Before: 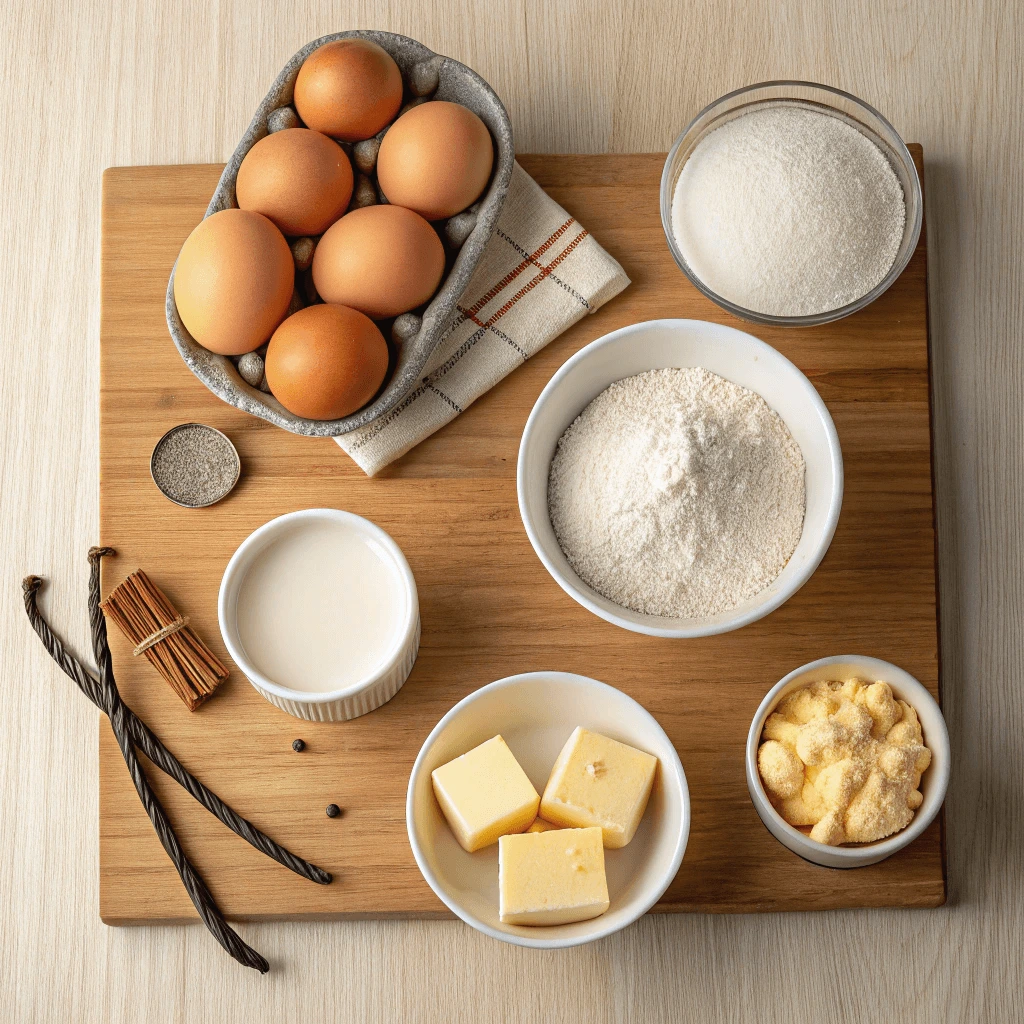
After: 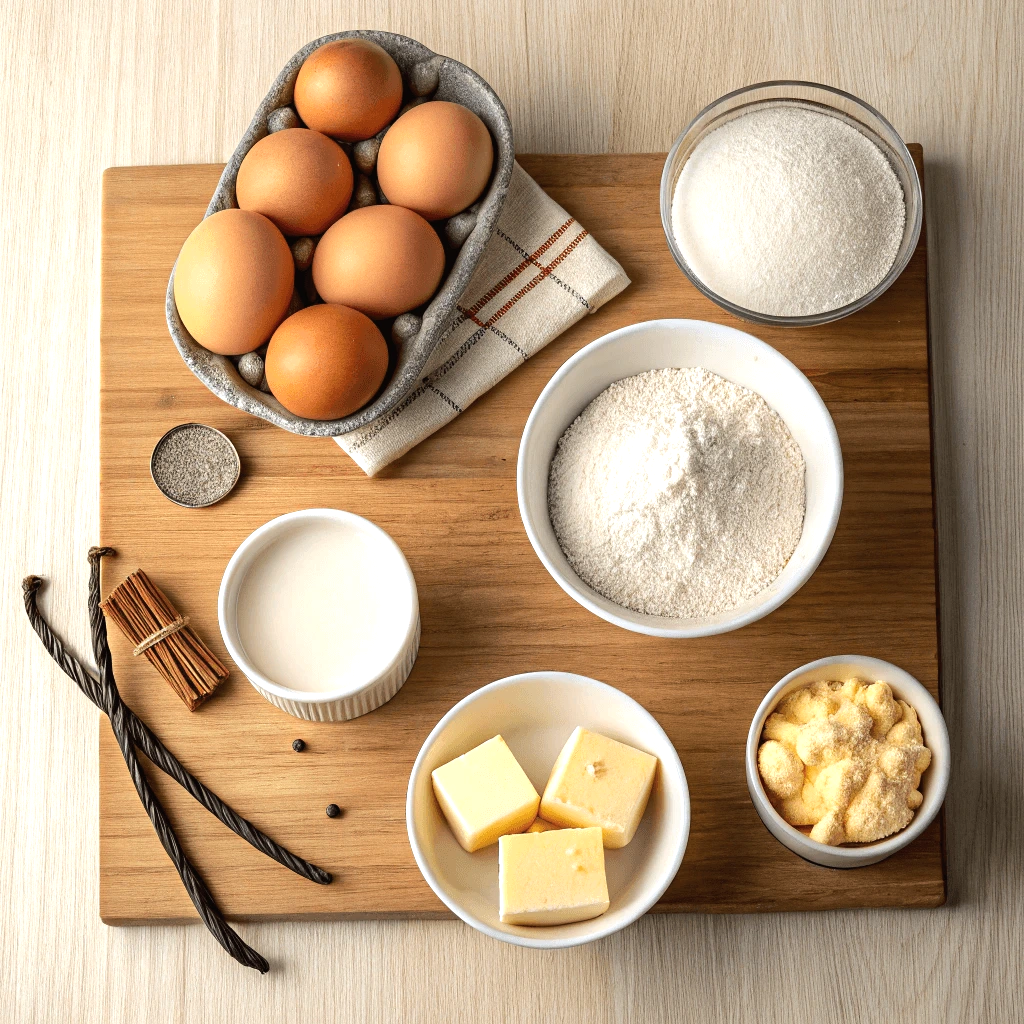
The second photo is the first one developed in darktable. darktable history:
tone equalizer: -8 EV -0.453 EV, -7 EV -0.39 EV, -6 EV -0.342 EV, -5 EV -0.253 EV, -3 EV 0.232 EV, -2 EV 0.319 EV, -1 EV 0.393 EV, +0 EV 0.406 EV, edges refinement/feathering 500, mask exposure compensation -1.57 EV, preserve details no
